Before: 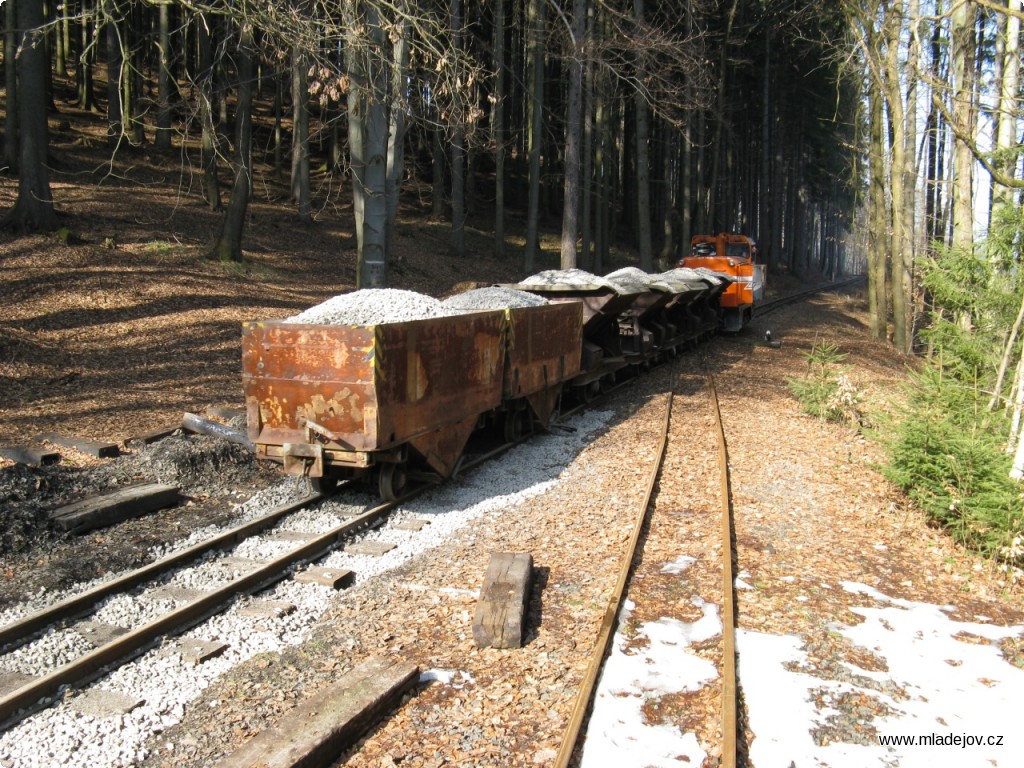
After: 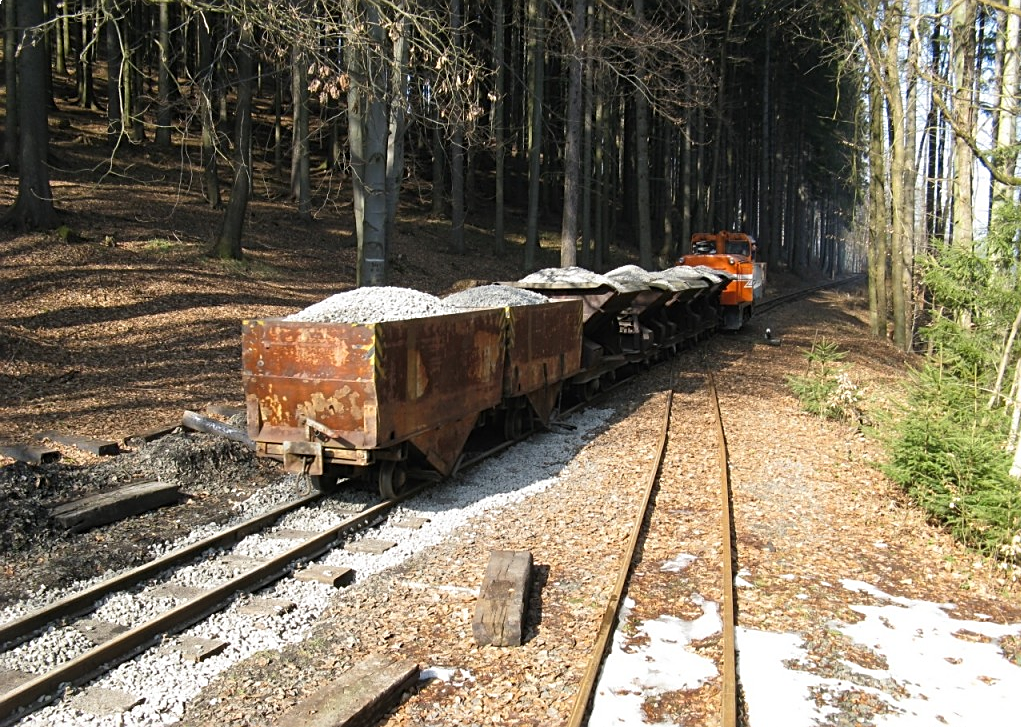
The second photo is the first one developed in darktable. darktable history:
levels: mode automatic, black 0.029%
exposure: black level correction 0, compensate highlight preservation false
sharpen: on, module defaults
crop: top 0.265%, right 0.259%, bottom 5.044%
